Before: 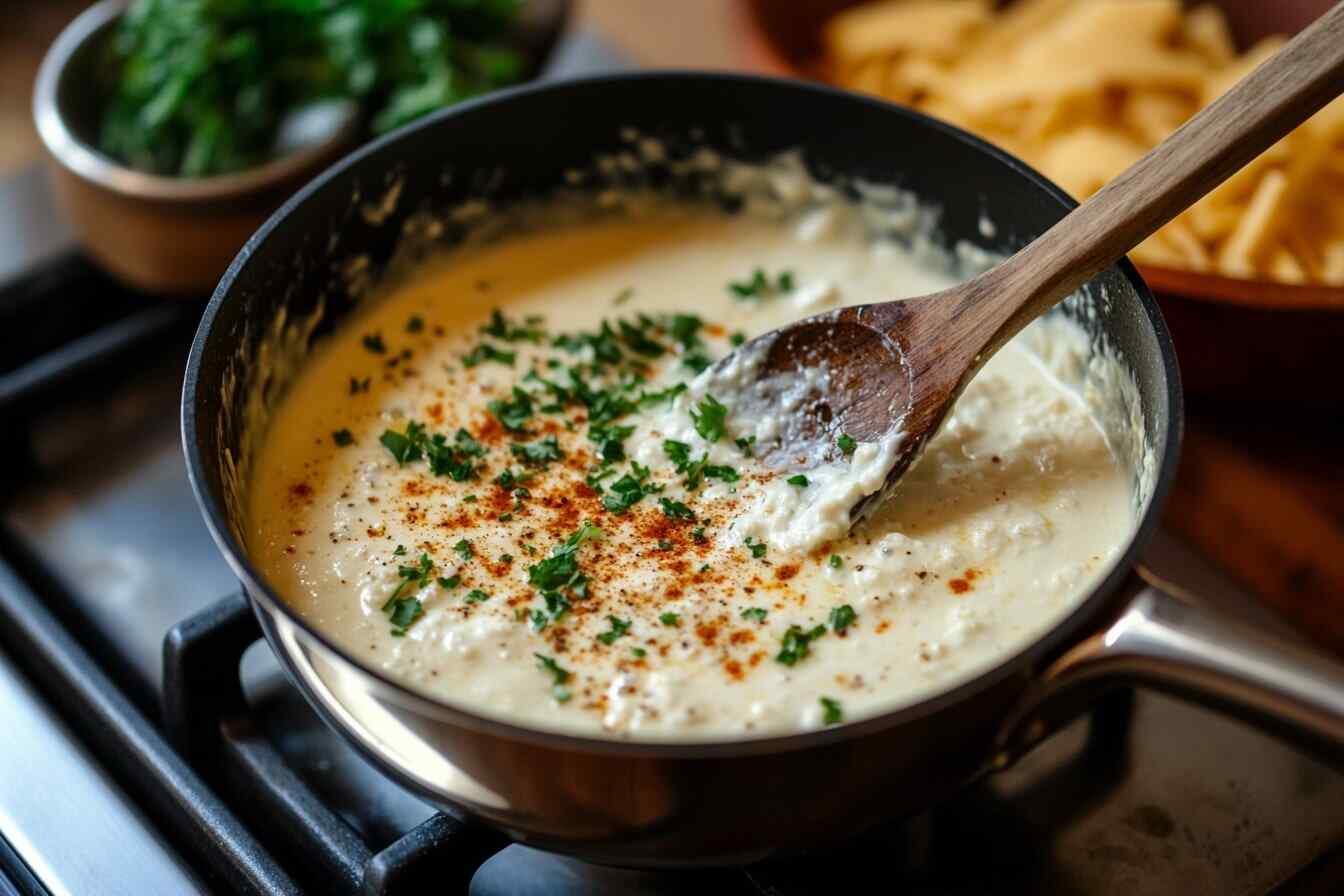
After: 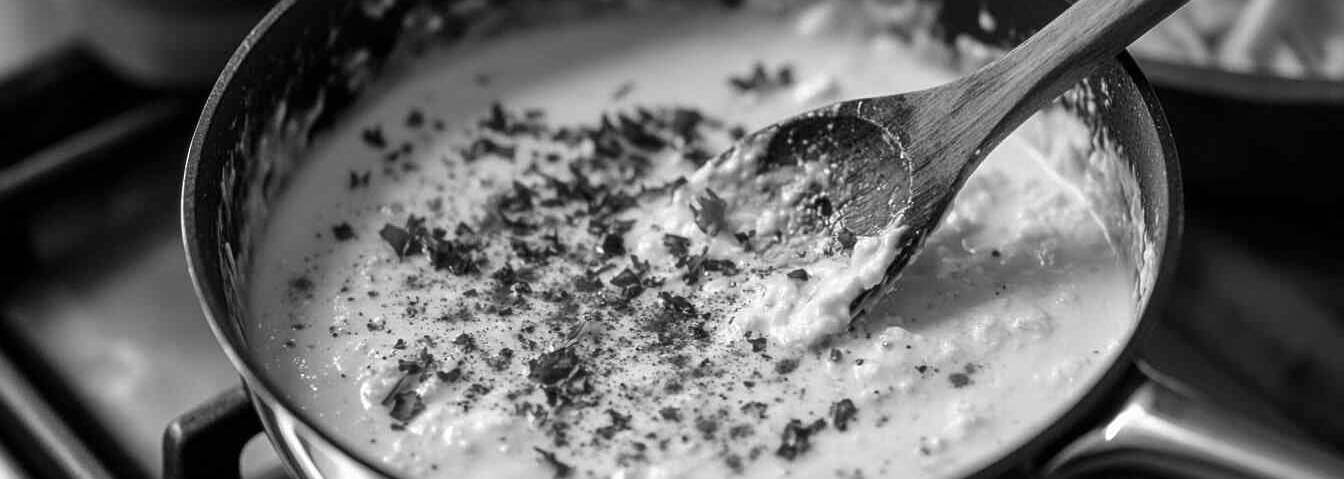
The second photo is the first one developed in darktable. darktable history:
monochrome: size 1
crop and rotate: top 23.043%, bottom 23.437%
soften: size 10%, saturation 50%, brightness 0.2 EV, mix 10%
sharpen: on, module defaults
